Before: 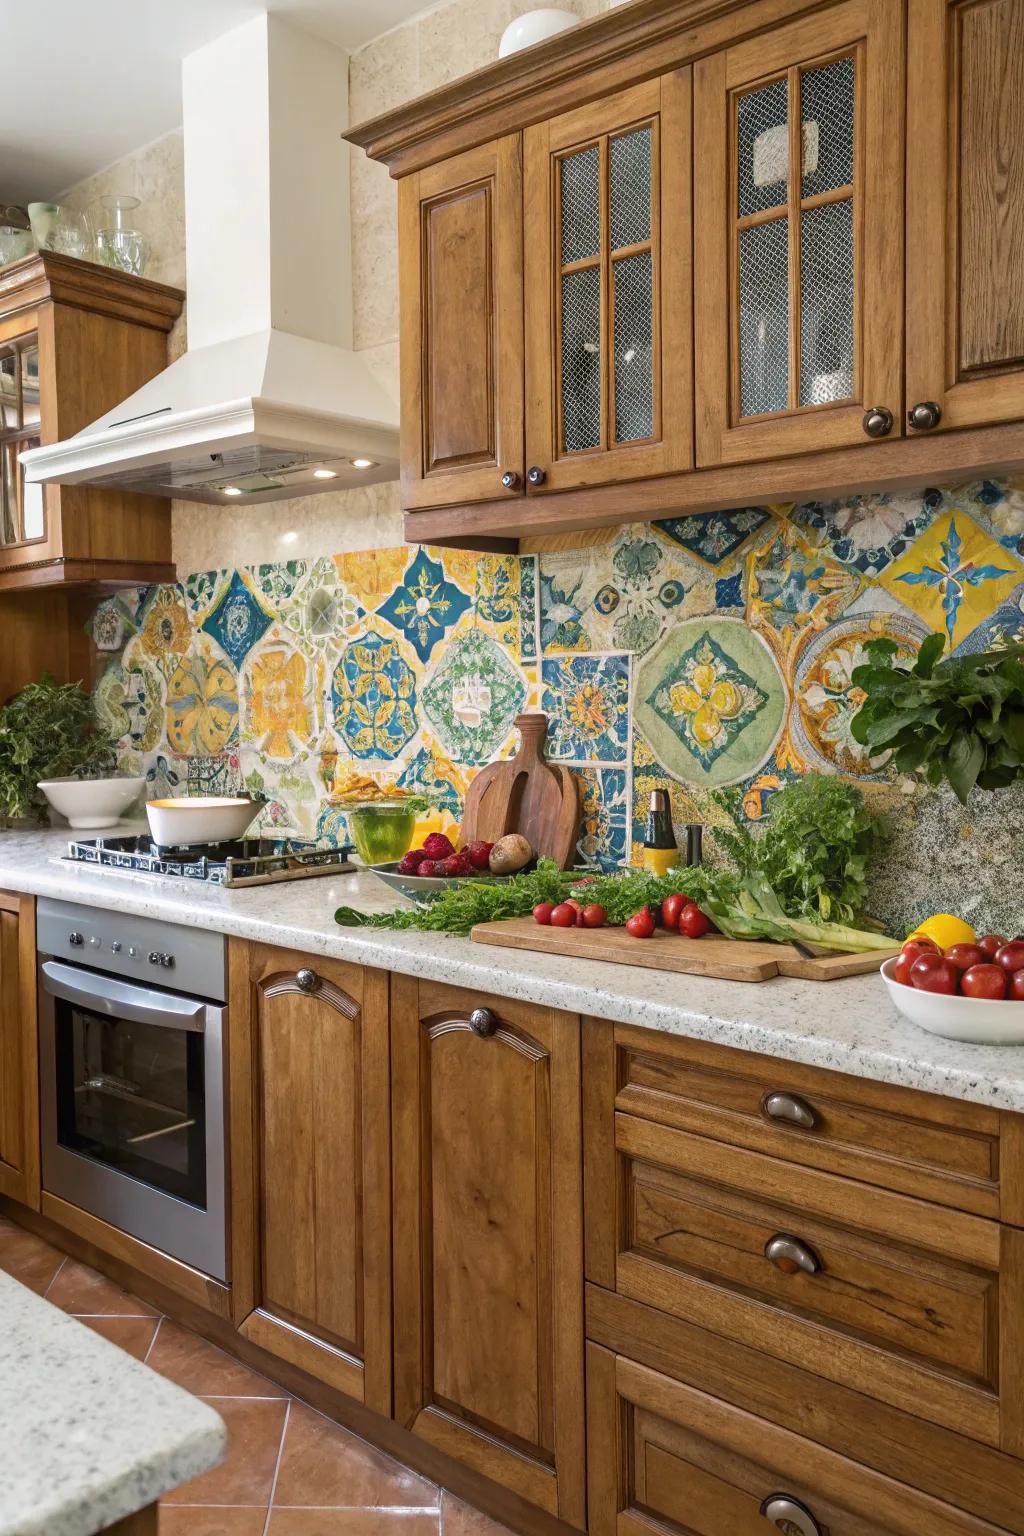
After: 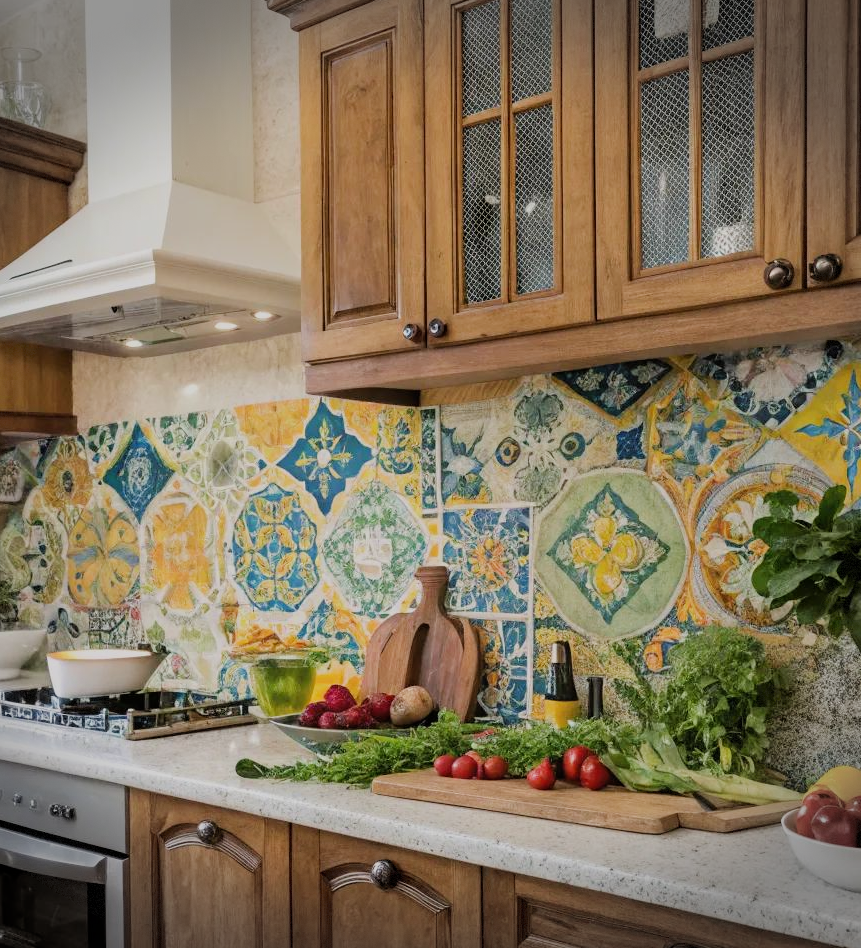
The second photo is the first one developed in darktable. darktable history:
vignetting: fall-off start 88.73%, fall-off radius 43.56%, width/height ratio 1.168, dithering 8-bit output
crop and rotate: left 9.694%, top 9.656%, right 6.173%, bottom 28.613%
filmic rgb: black relative exposure -7.65 EV, white relative exposure 4.56 EV, hardness 3.61
